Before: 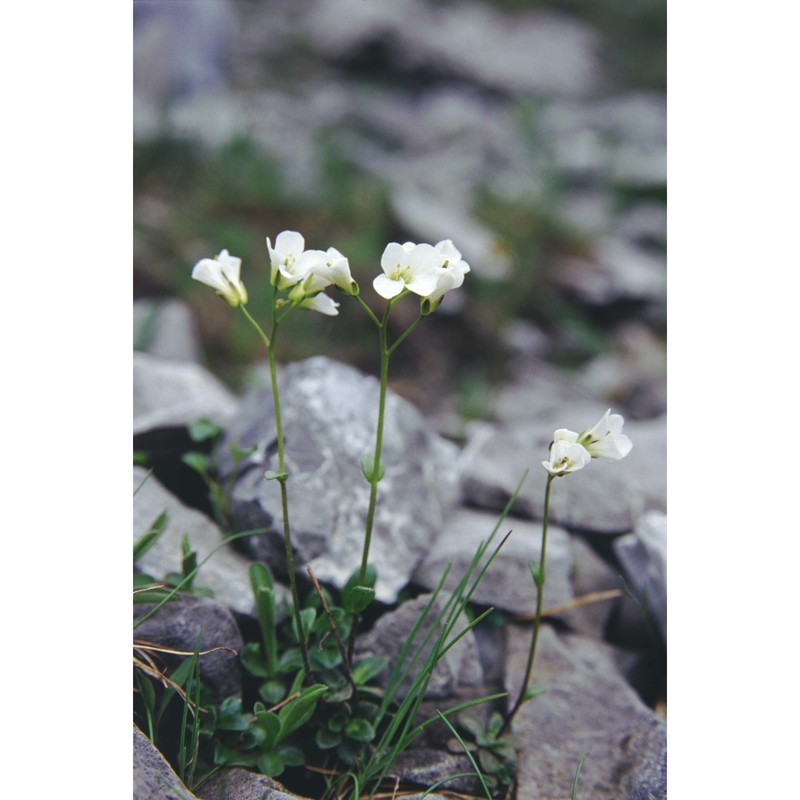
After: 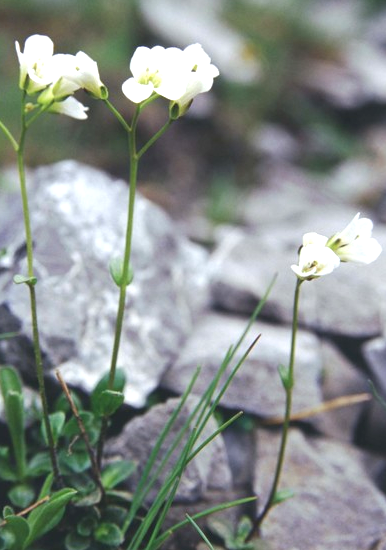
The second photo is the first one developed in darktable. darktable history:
exposure: black level correction 0, exposure 0.7 EV, compensate highlight preservation false
crop: left 31.408%, top 24.59%, right 20.267%, bottom 6.547%
